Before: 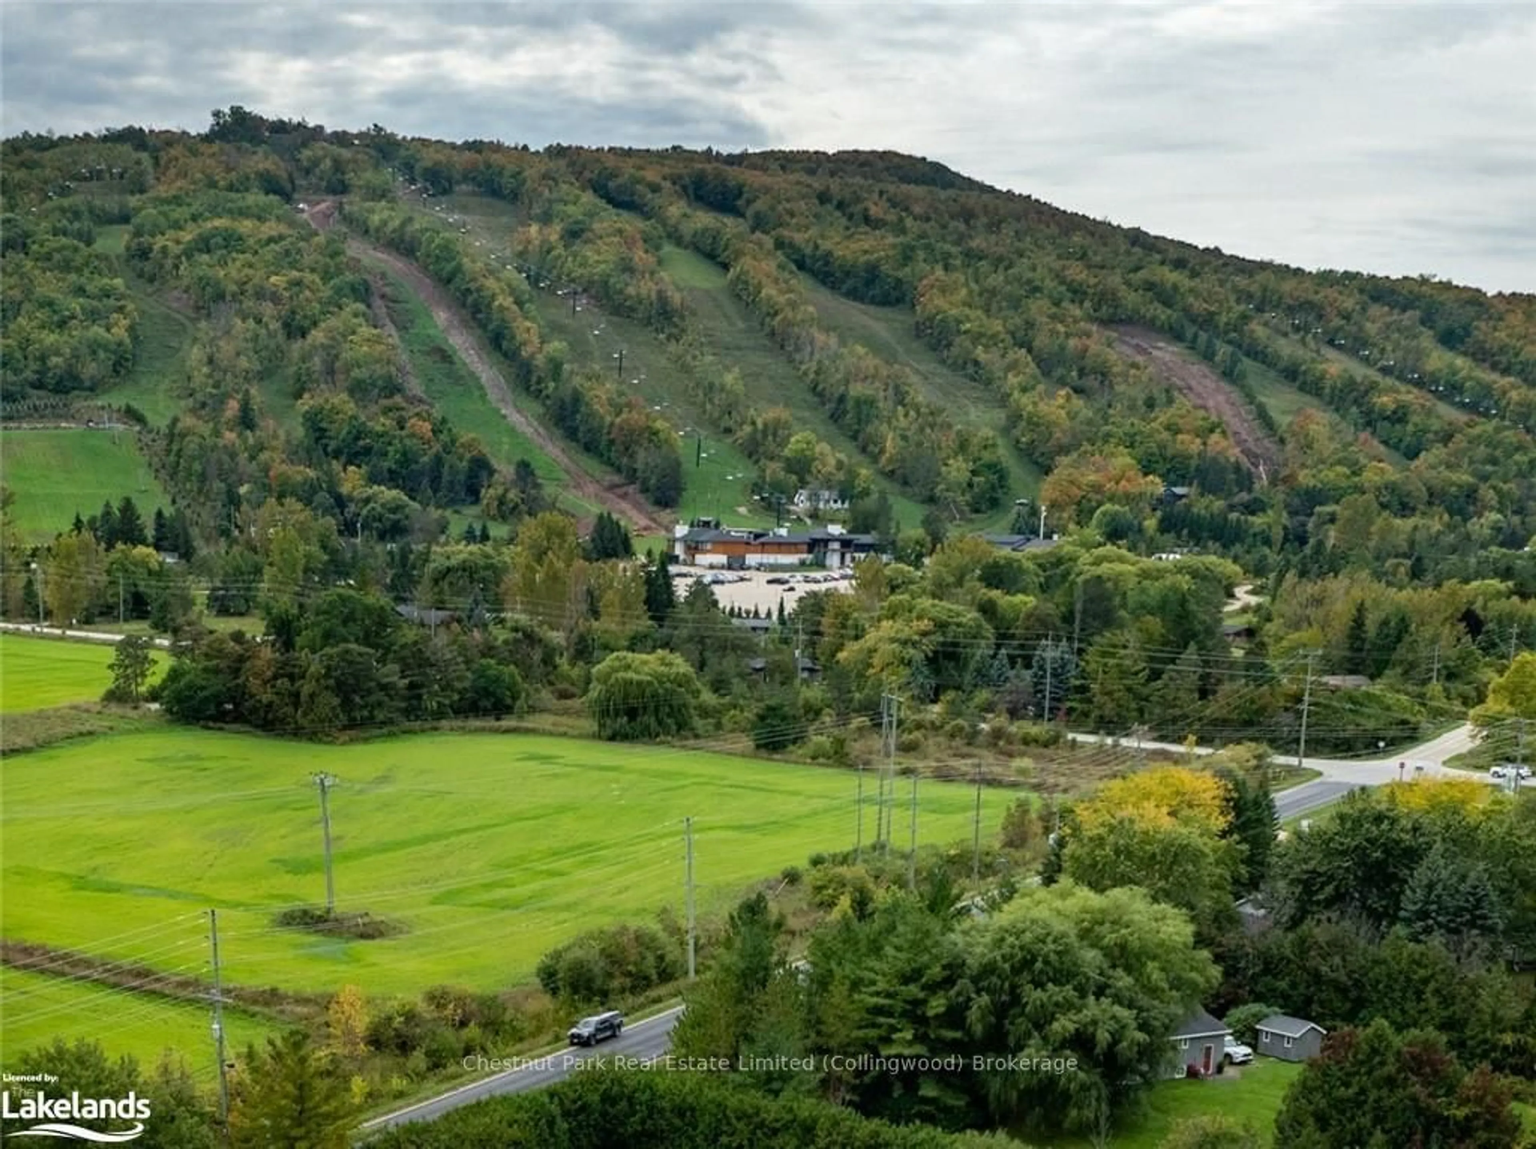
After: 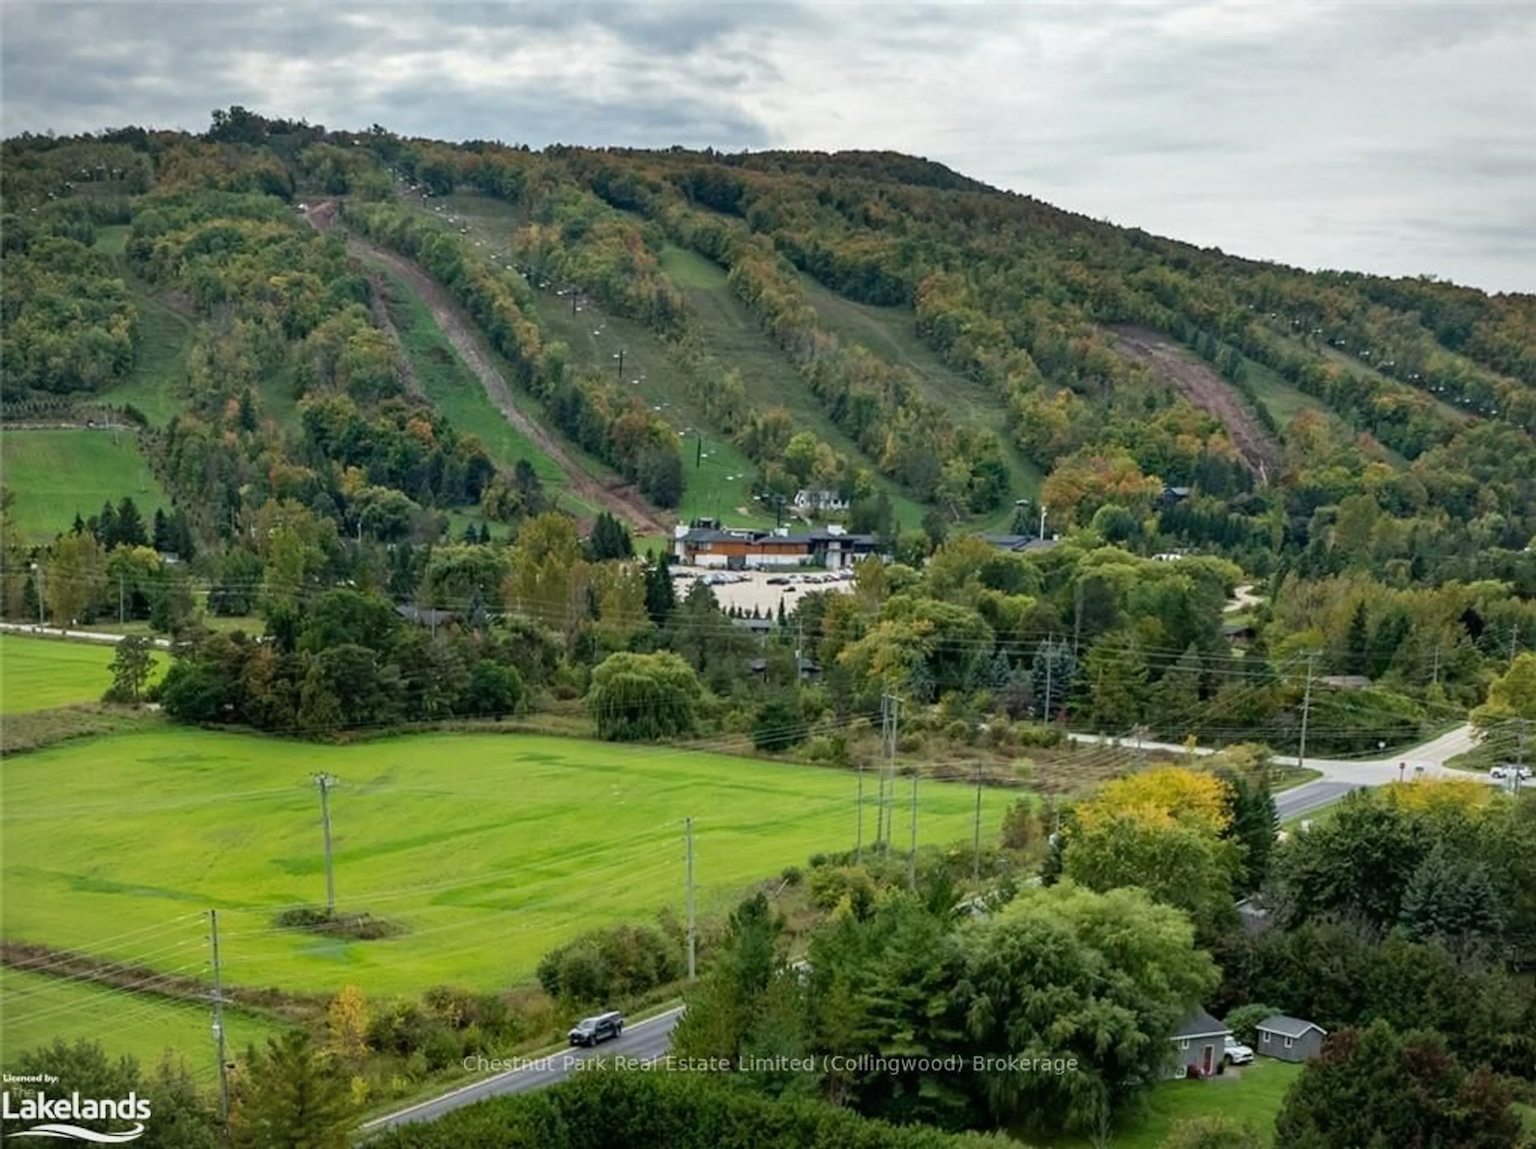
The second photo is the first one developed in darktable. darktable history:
vignetting: brightness -0.181, saturation -0.304, unbound false
